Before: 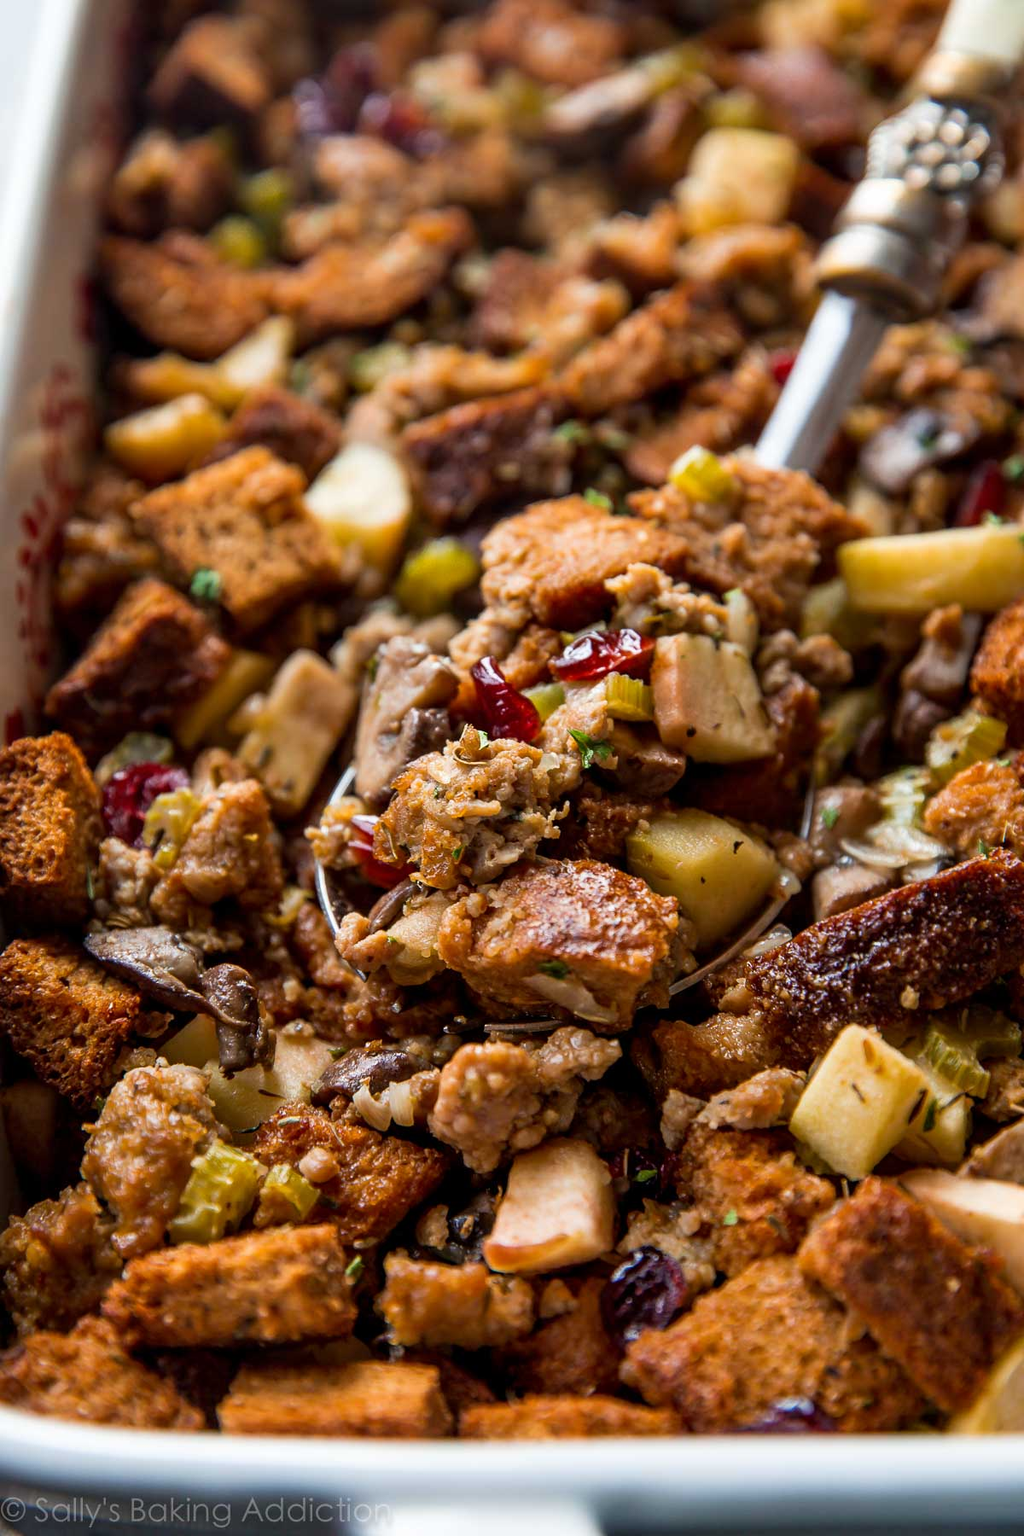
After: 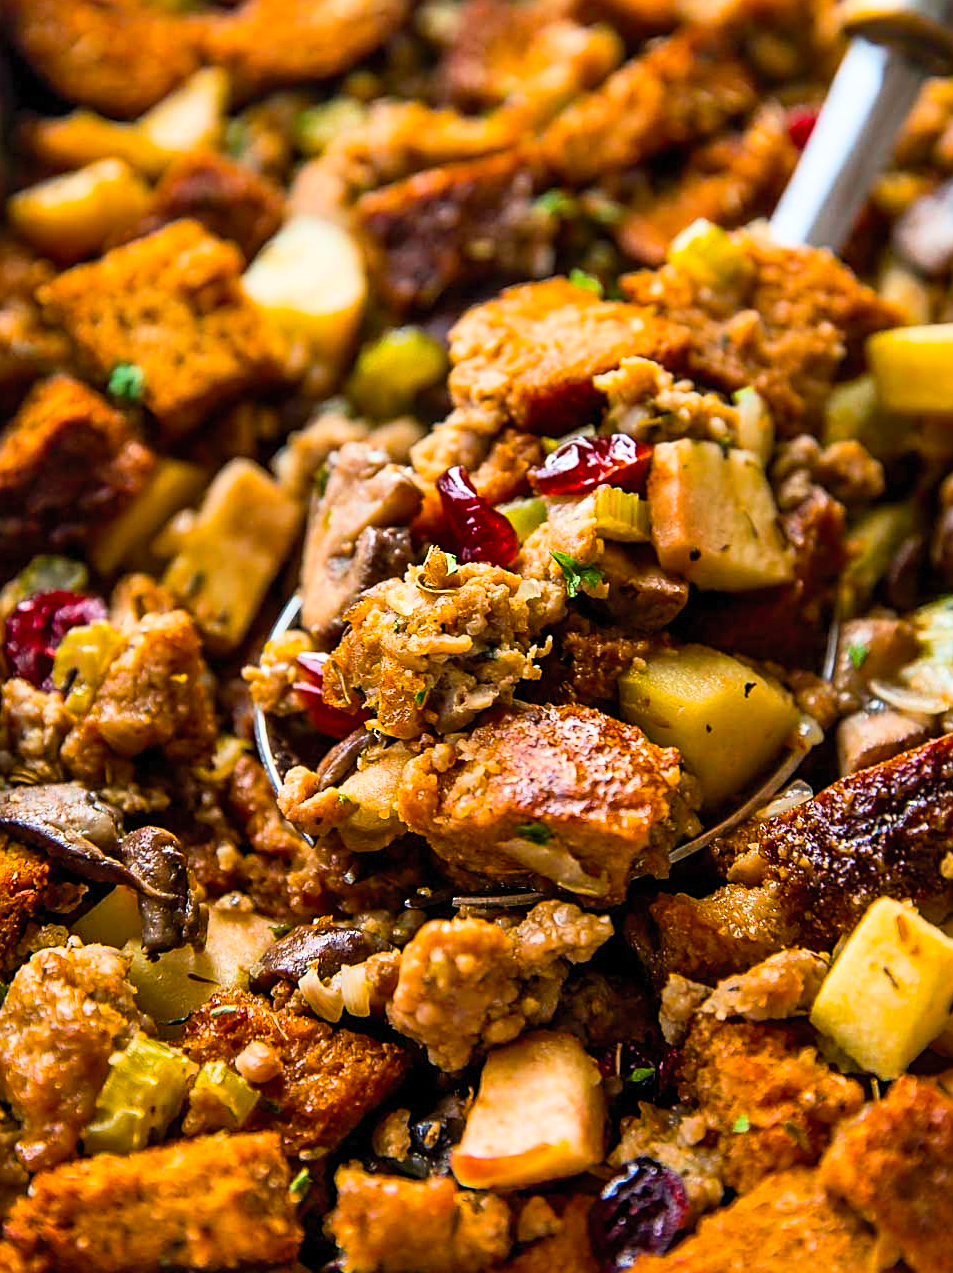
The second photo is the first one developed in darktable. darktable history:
shadows and highlights: highlights color adjustment 40.09%, soften with gaussian
crop: left 9.646%, top 16.887%, right 10.873%, bottom 12.367%
sharpen: on, module defaults
color balance rgb: shadows lift › luminance -8.027%, shadows lift › chroma 2.096%, shadows lift › hue 165.88°, perceptual saturation grading › global saturation 30.397%, global vibrance 7.698%
contrast brightness saturation: contrast 0.197, brightness 0.159, saturation 0.218
